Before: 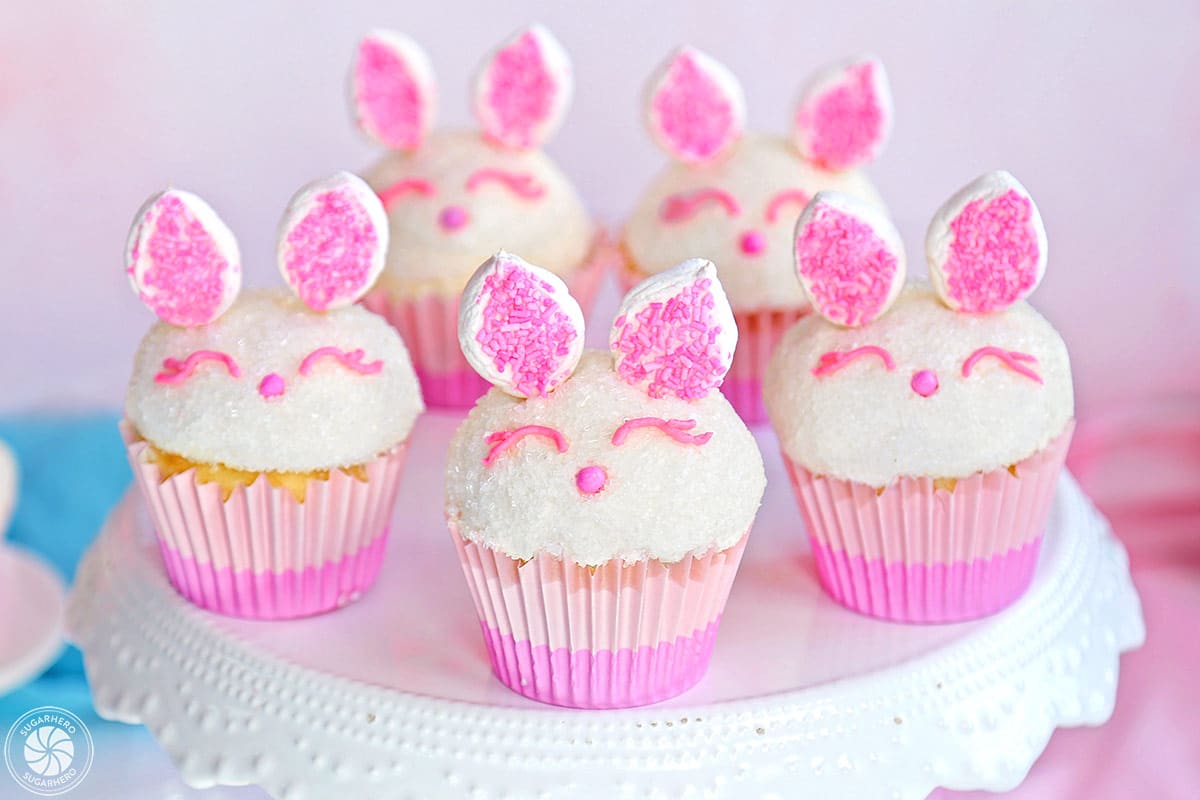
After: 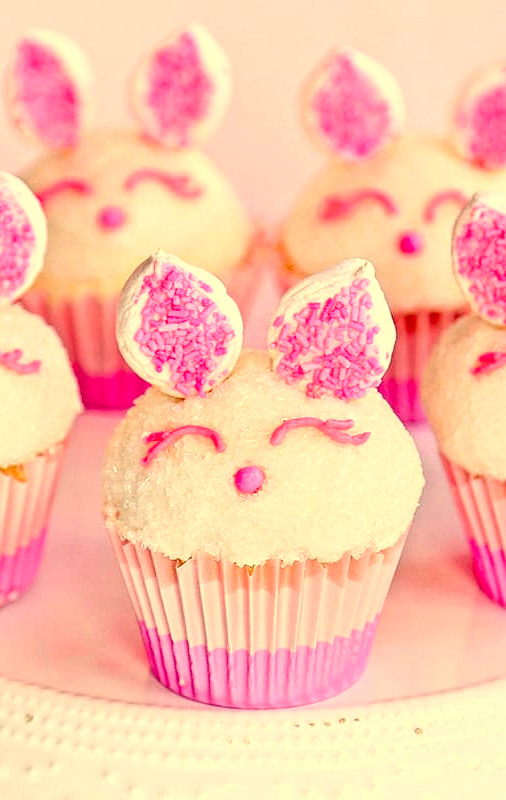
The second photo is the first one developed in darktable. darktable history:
crop: left 28.583%, right 29.231%
white balance: red 1.138, green 0.996, blue 0.812
contrast brightness saturation: contrast 0.19, brightness -0.11, saturation 0.21
local contrast: on, module defaults
